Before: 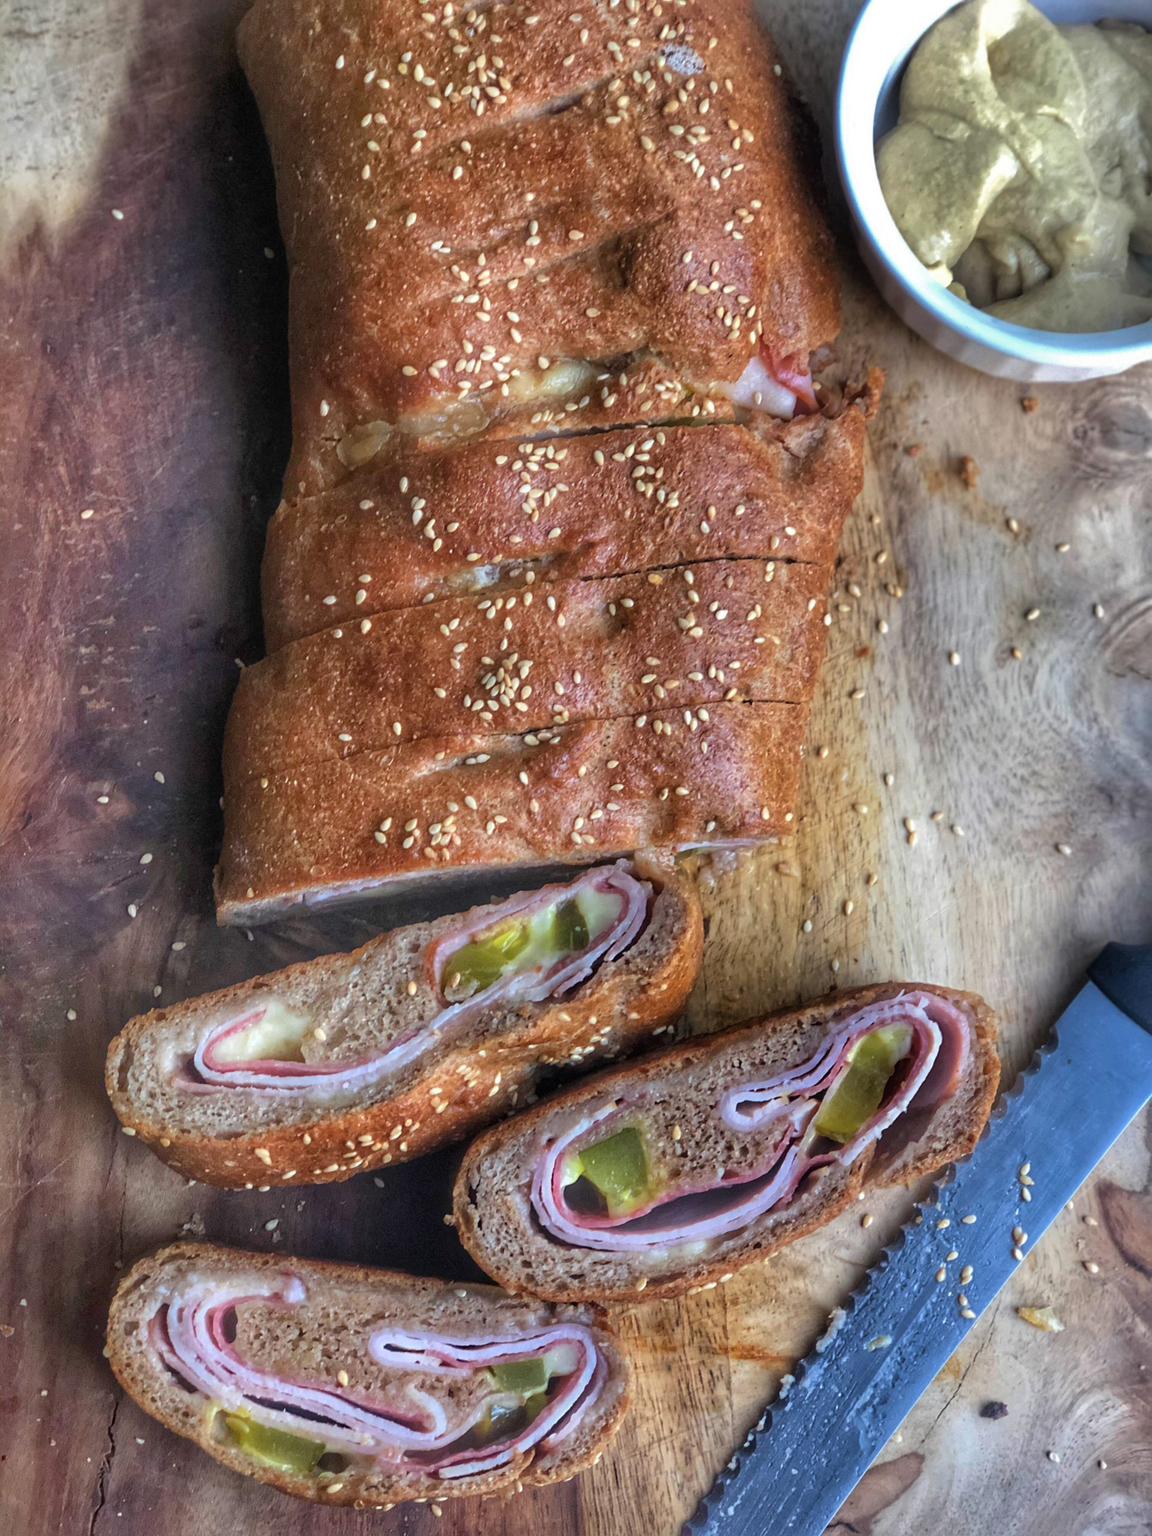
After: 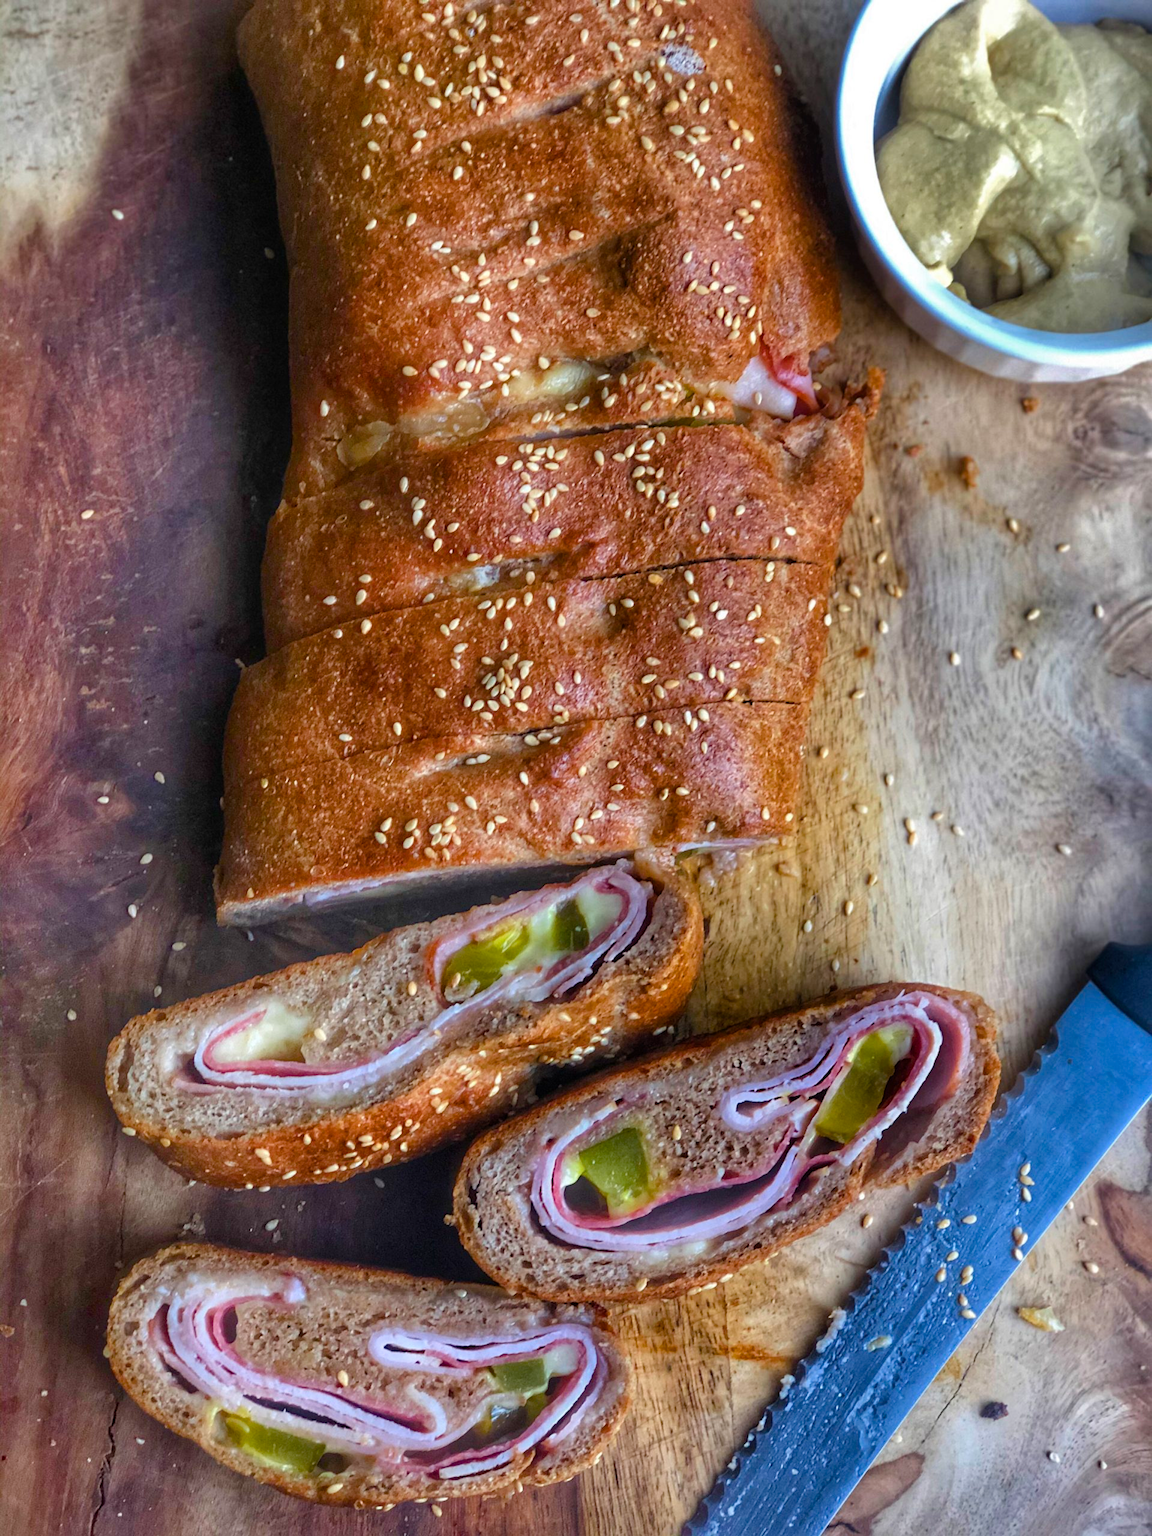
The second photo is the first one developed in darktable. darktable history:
color balance rgb: shadows lift › luminance -20.282%, perceptual saturation grading › global saturation 25.767%, perceptual saturation grading › highlights -28.736%, perceptual saturation grading › shadows 34.097%, global vibrance 21.118%
